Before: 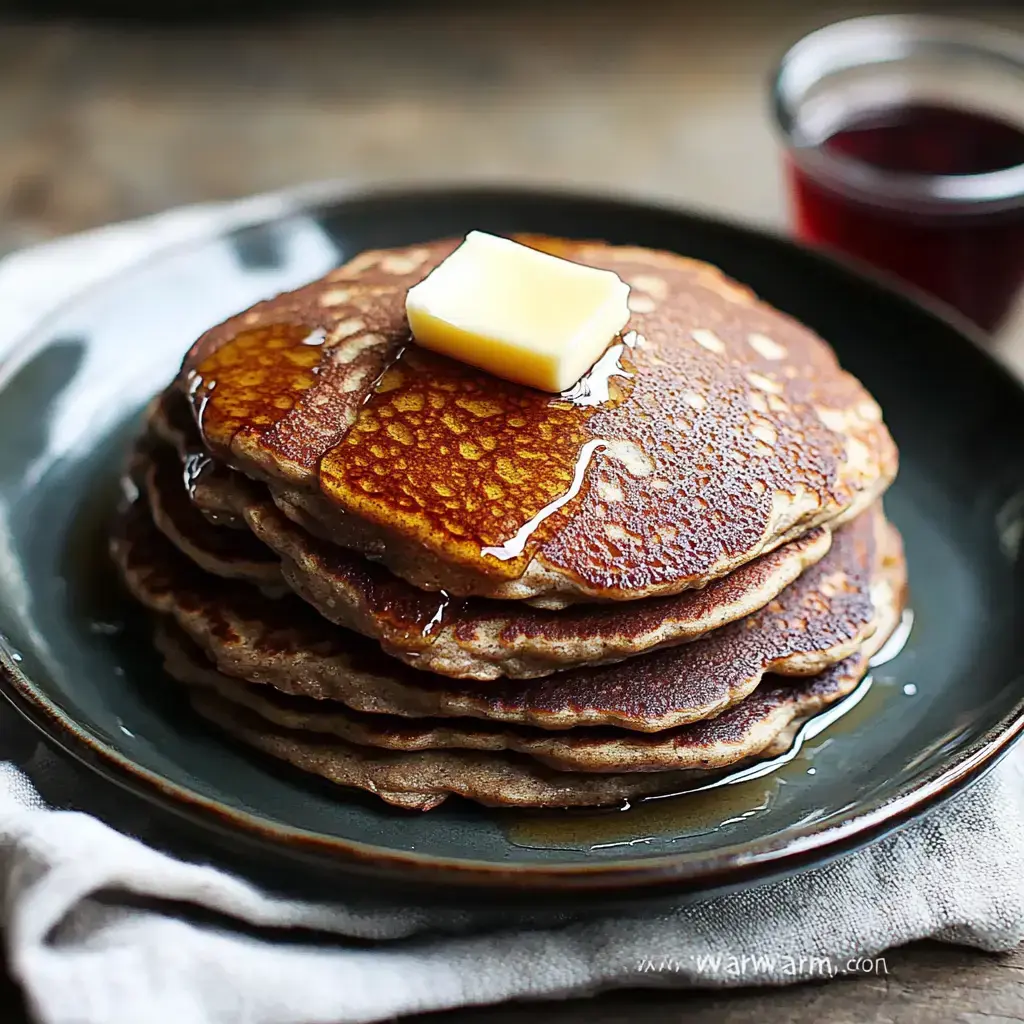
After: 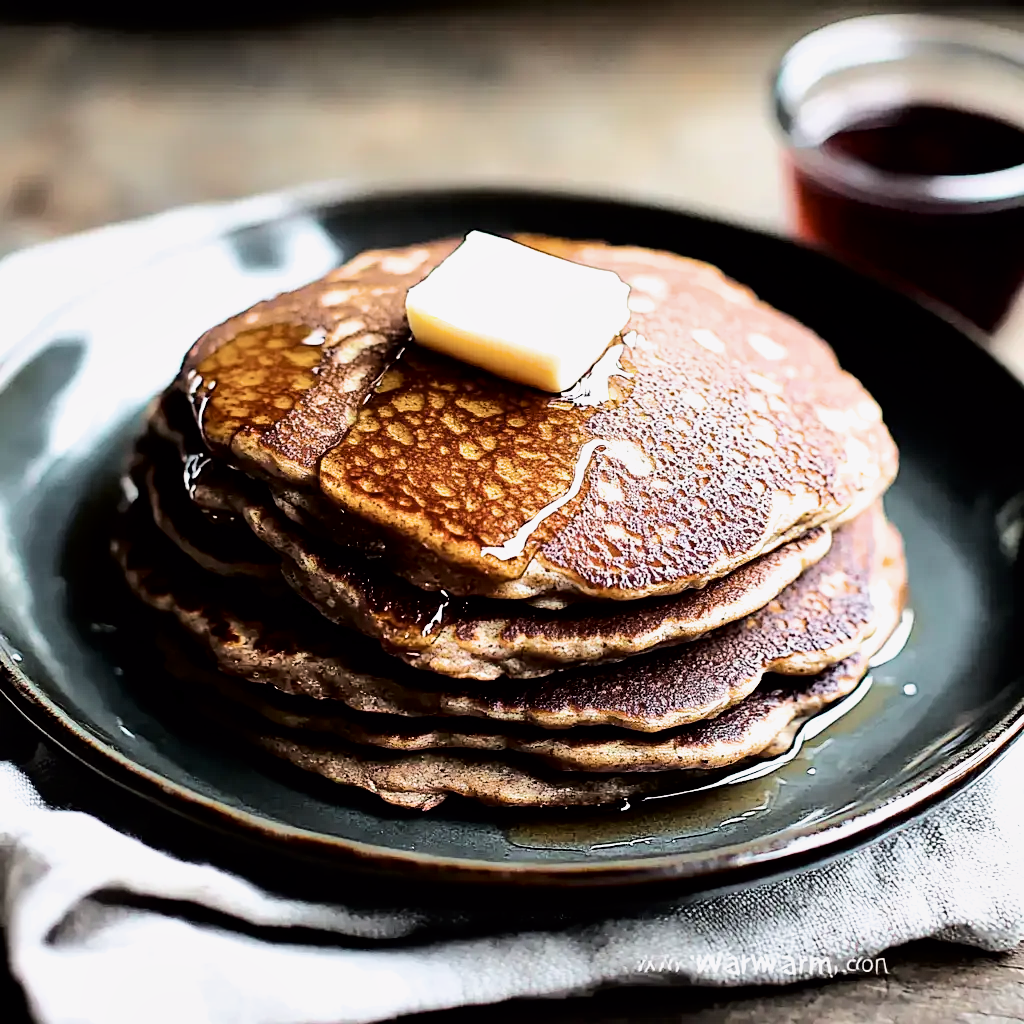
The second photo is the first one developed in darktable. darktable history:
filmic rgb: black relative exposure -12.67 EV, white relative exposure 2.81 EV, threshold 5.95 EV, target black luminance 0%, hardness 8.62, latitude 71.28%, contrast 1.136, shadows ↔ highlights balance -1.04%, enable highlight reconstruction true
tone equalizer: -8 EV -0.771 EV, -7 EV -0.721 EV, -6 EV -0.573 EV, -5 EV -0.365 EV, -3 EV 0.367 EV, -2 EV 0.6 EV, -1 EV 0.7 EV, +0 EV 0.739 EV
shadows and highlights: soften with gaussian
tone curve: curves: ch0 [(0, 0) (0.052, 0.018) (0.236, 0.207) (0.41, 0.417) (0.485, 0.518) (0.54, 0.584) (0.625, 0.666) (0.845, 0.828) (0.994, 0.964)]; ch1 [(0, 0) (0.136, 0.146) (0.317, 0.34) (0.382, 0.408) (0.434, 0.441) (0.472, 0.479) (0.498, 0.501) (0.557, 0.558) (0.616, 0.59) (0.739, 0.7) (1, 1)]; ch2 [(0, 0) (0.352, 0.403) (0.447, 0.466) (0.482, 0.482) (0.528, 0.526) (0.586, 0.577) (0.618, 0.621) (0.785, 0.747) (1, 1)], color space Lab, independent channels, preserve colors none
